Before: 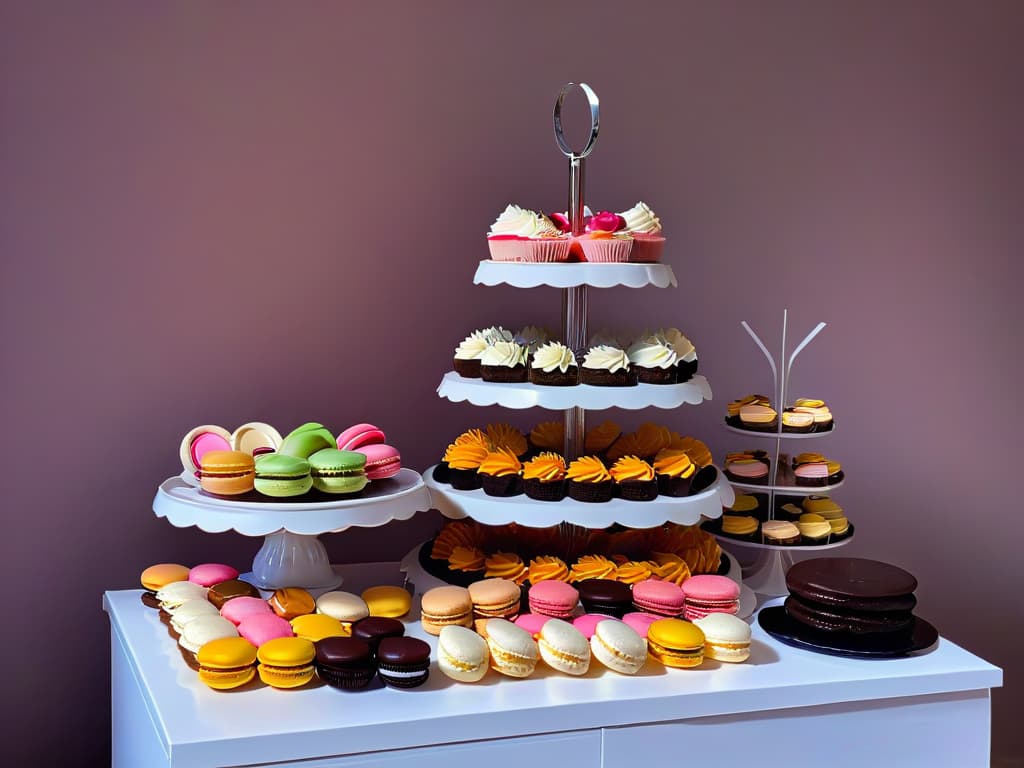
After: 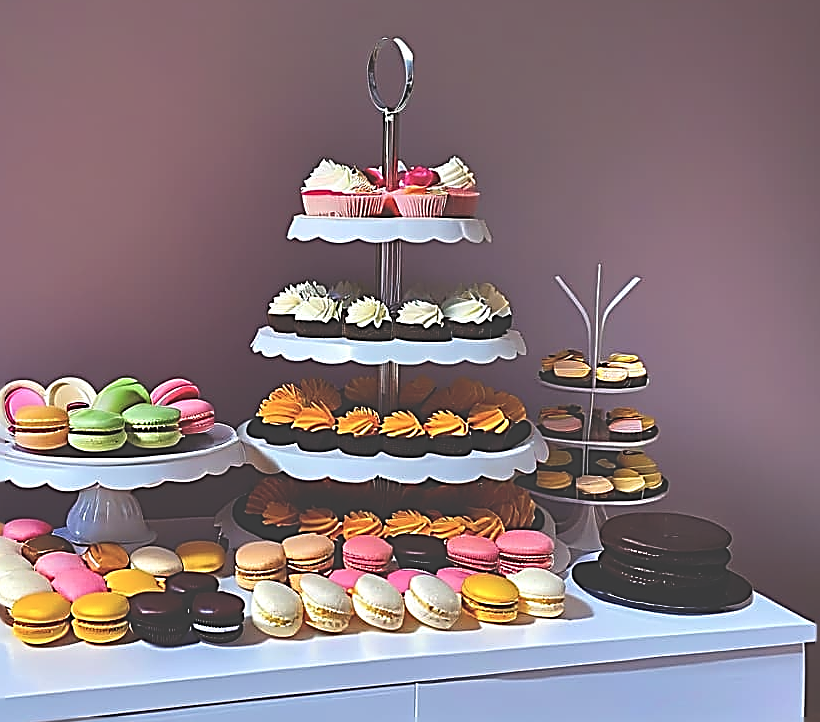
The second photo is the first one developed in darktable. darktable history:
crop and rotate: left 18.196%, top 5.902%, right 1.712%
sharpen: amount 1.99
exposure: black level correction -0.042, exposure 0.062 EV, compensate highlight preservation false
